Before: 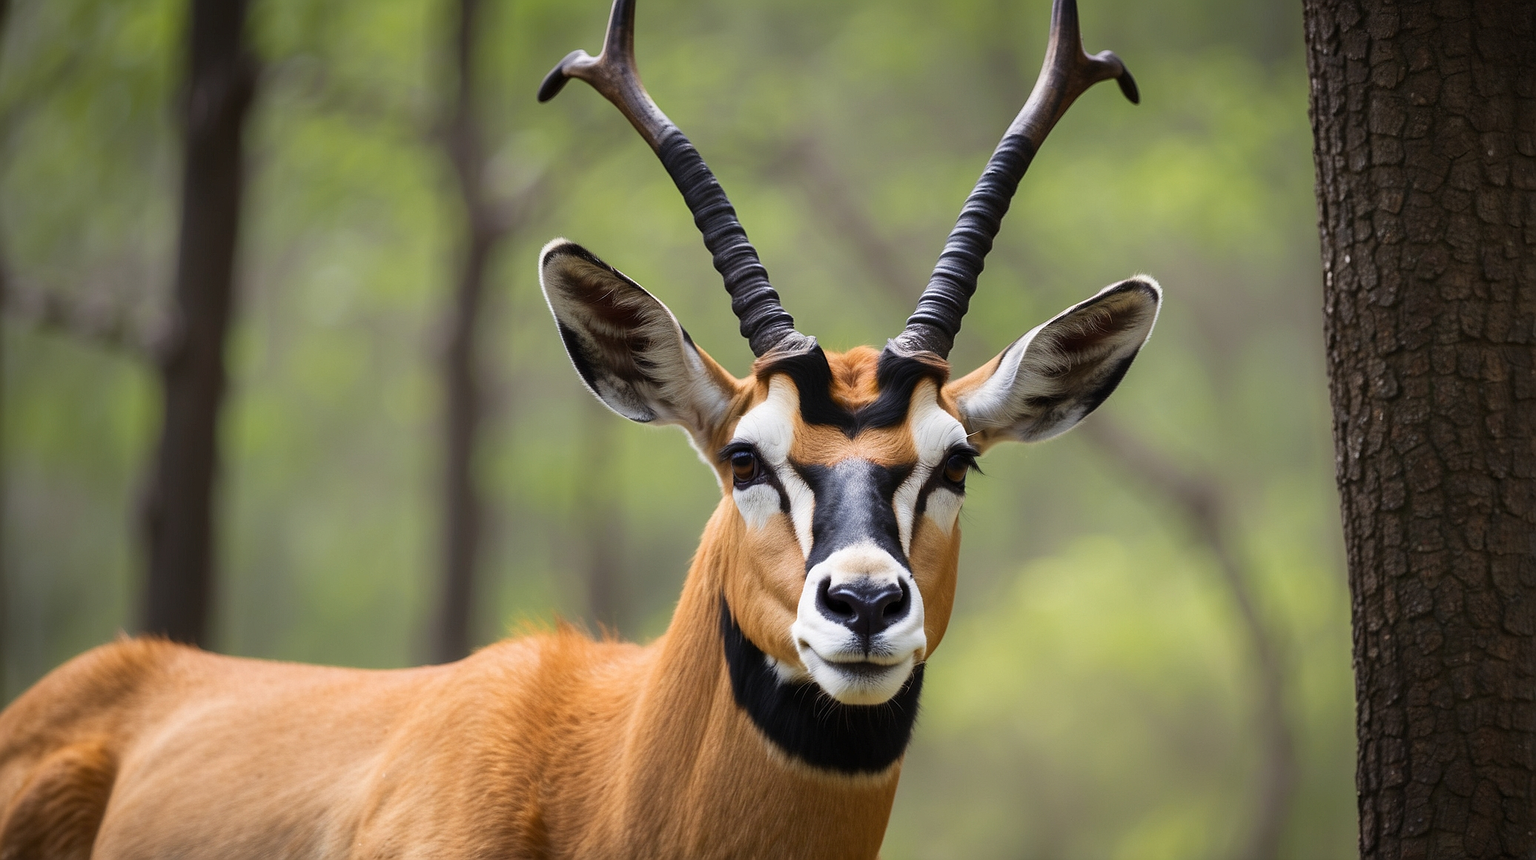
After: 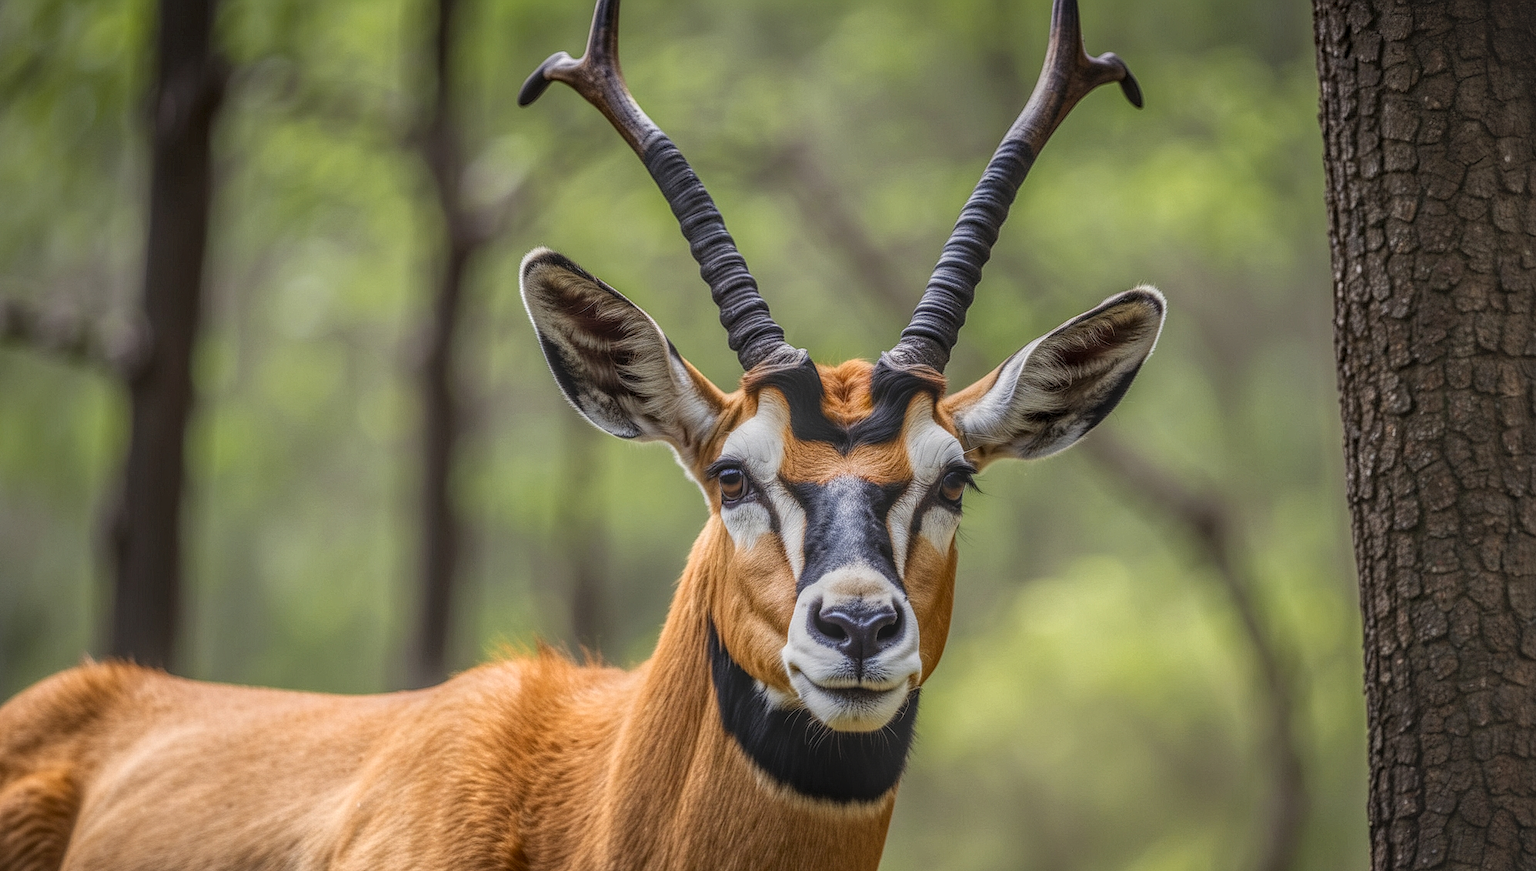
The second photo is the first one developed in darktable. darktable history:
exposure: compensate highlight preservation false
crop and rotate: left 2.536%, right 1.107%, bottom 2.246%
local contrast: highlights 0%, shadows 0%, detail 200%, midtone range 0.25
